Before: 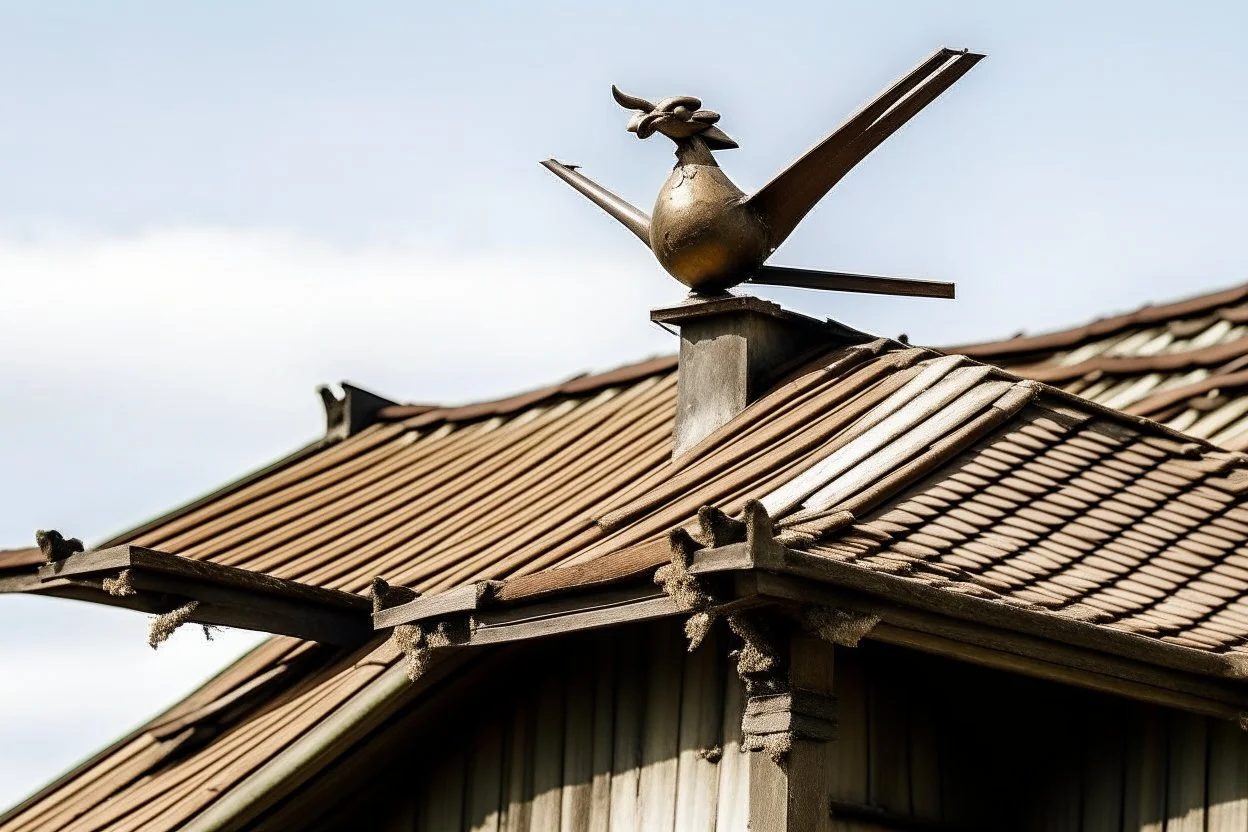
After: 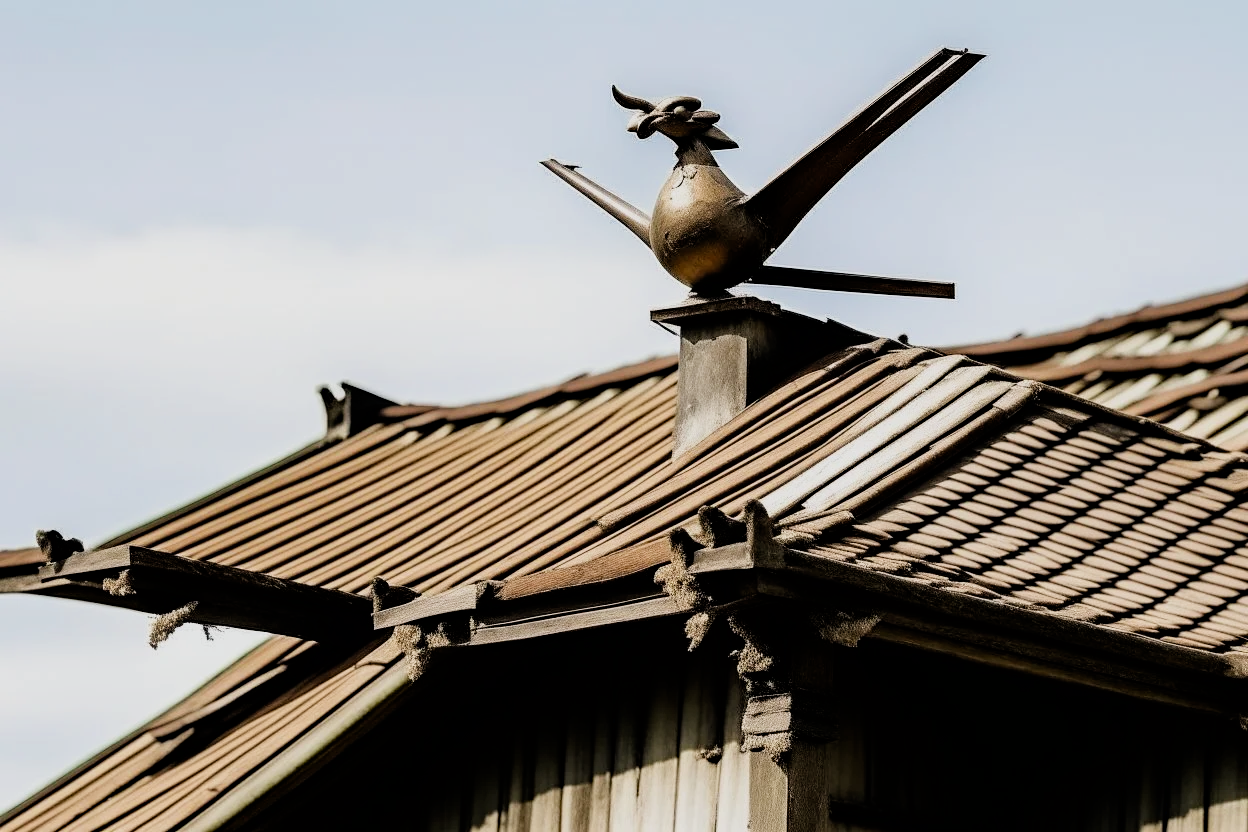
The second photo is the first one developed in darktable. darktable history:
haze removal: compatibility mode true, adaptive false
filmic rgb: black relative exposure -8.01 EV, white relative exposure 4.02 EV, hardness 4.14, latitude 49.8%, contrast 1.101
